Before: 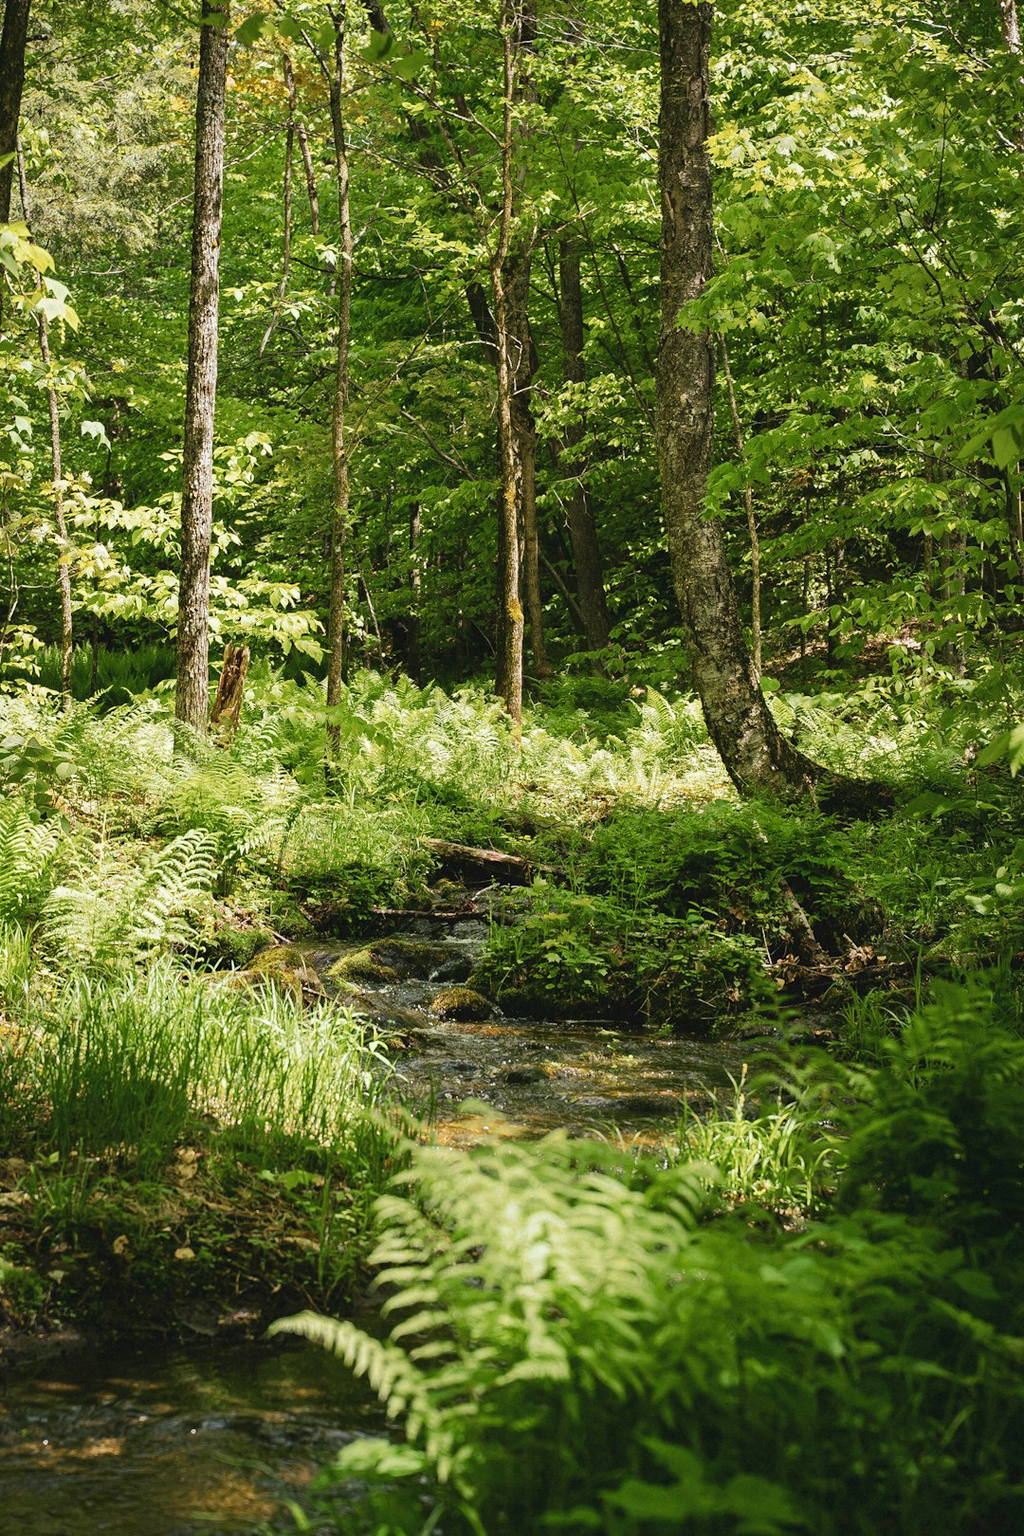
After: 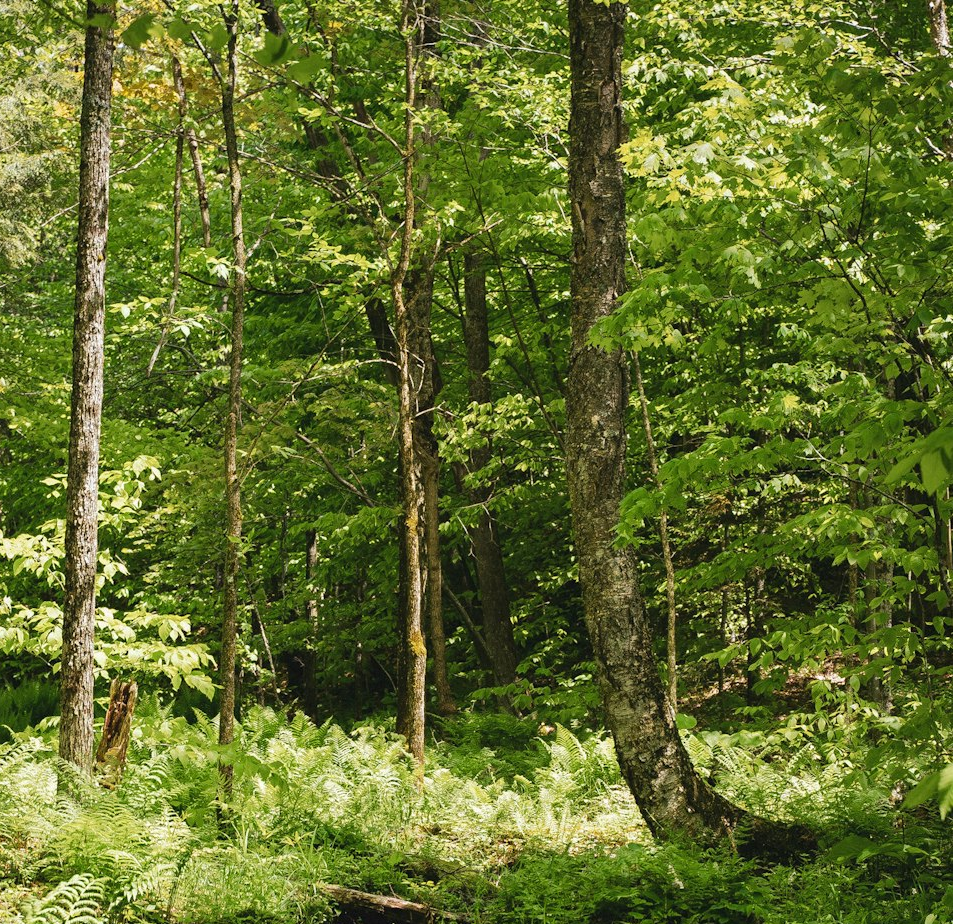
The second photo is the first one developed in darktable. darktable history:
crop and rotate: left 11.718%, bottom 42.95%
tone equalizer: edges refinement/feathering 500, mask exposure compensation -1.57 EV, preserve details no
